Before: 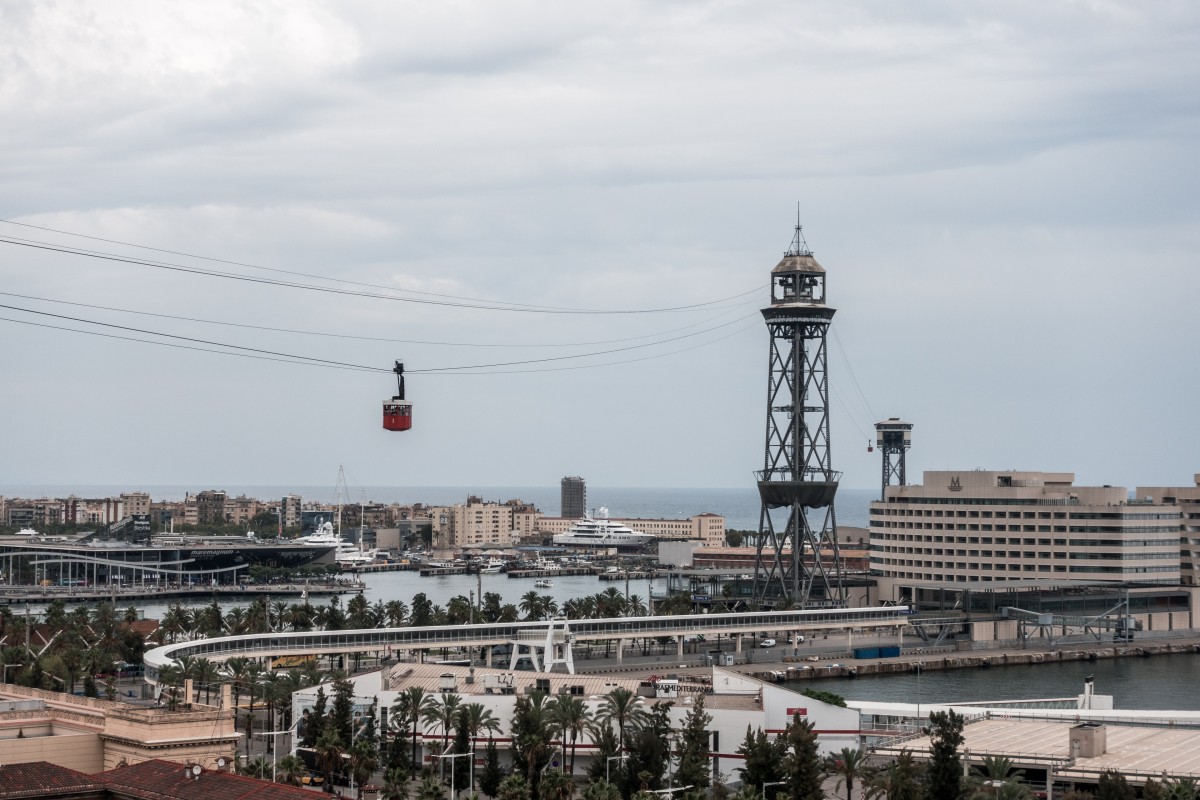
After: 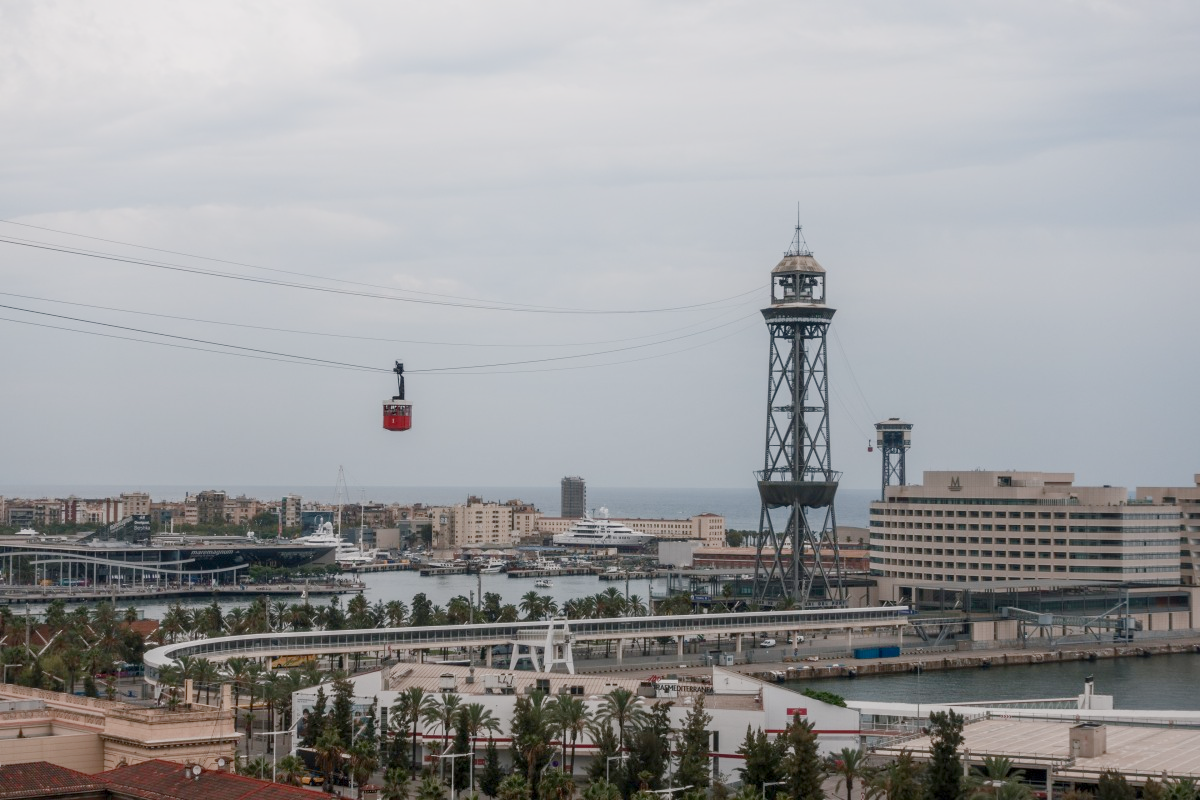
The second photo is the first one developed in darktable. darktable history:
color balance rgb: shadows lift › chroma 1%, shadows lift › hue 113°, highlights gain › chroma 0.2%, highlights gain › hue 333°, perceptual saturation grading › global saturation 20%, perceptual saturation grading › highlights -50%, perceptual saturation grading › shadows 25%, contrast -20%
white balance: emerald 1
shadows and highlights: shadows -24.28, highlights 49.77, soften with gaussian
